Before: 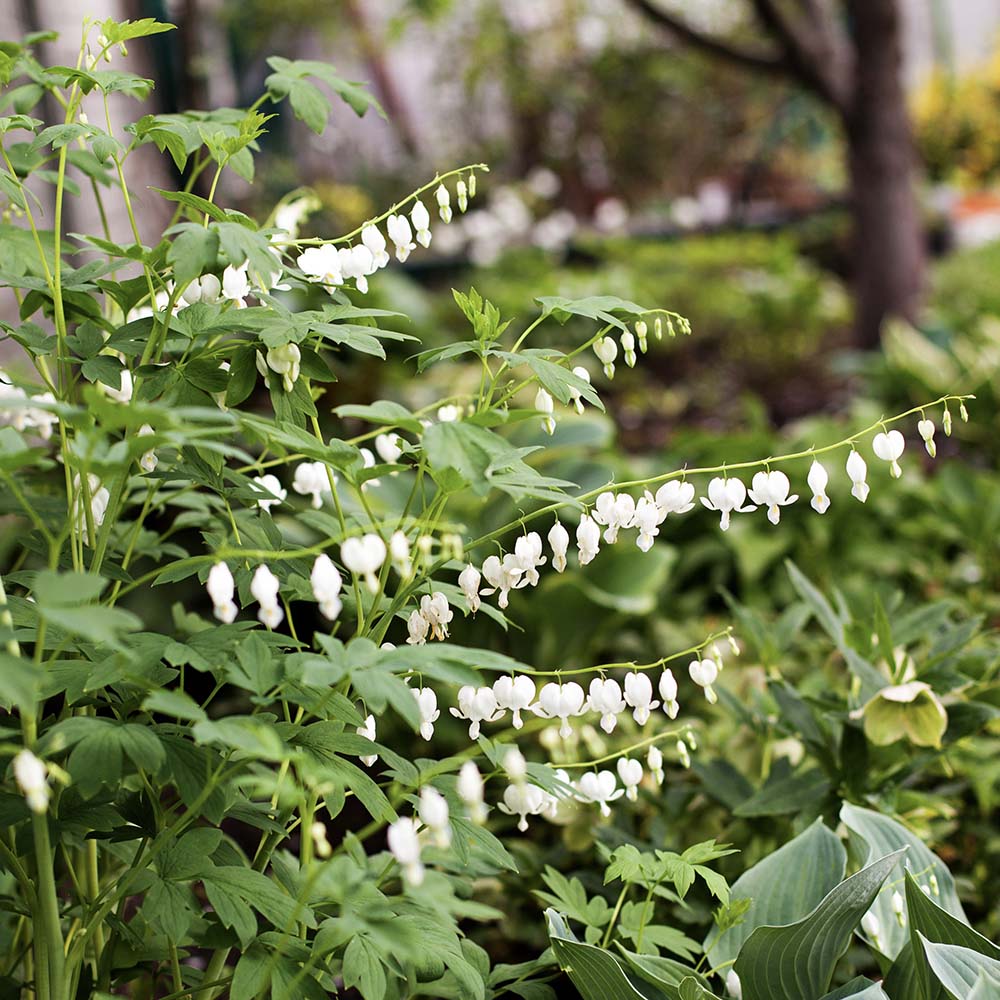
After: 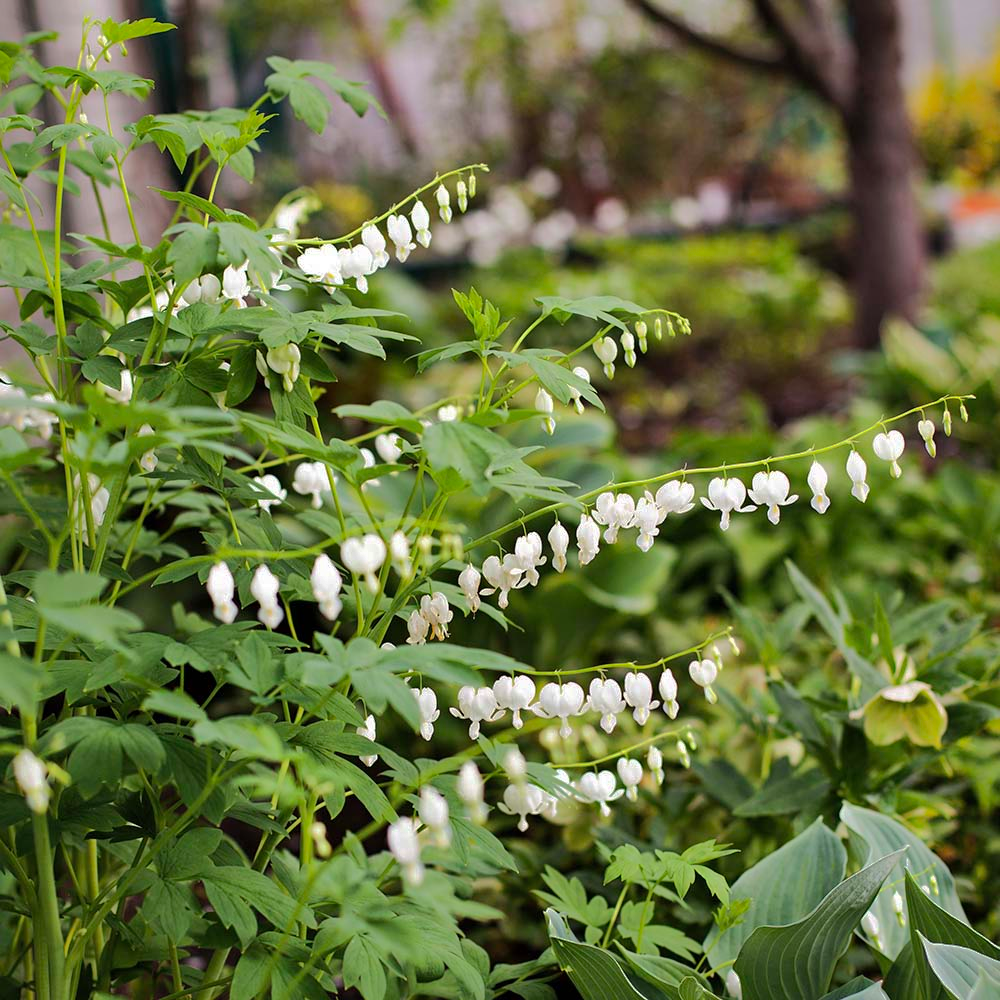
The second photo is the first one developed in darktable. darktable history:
shadows and highlights: shadows 25.48, highlights -70.39
